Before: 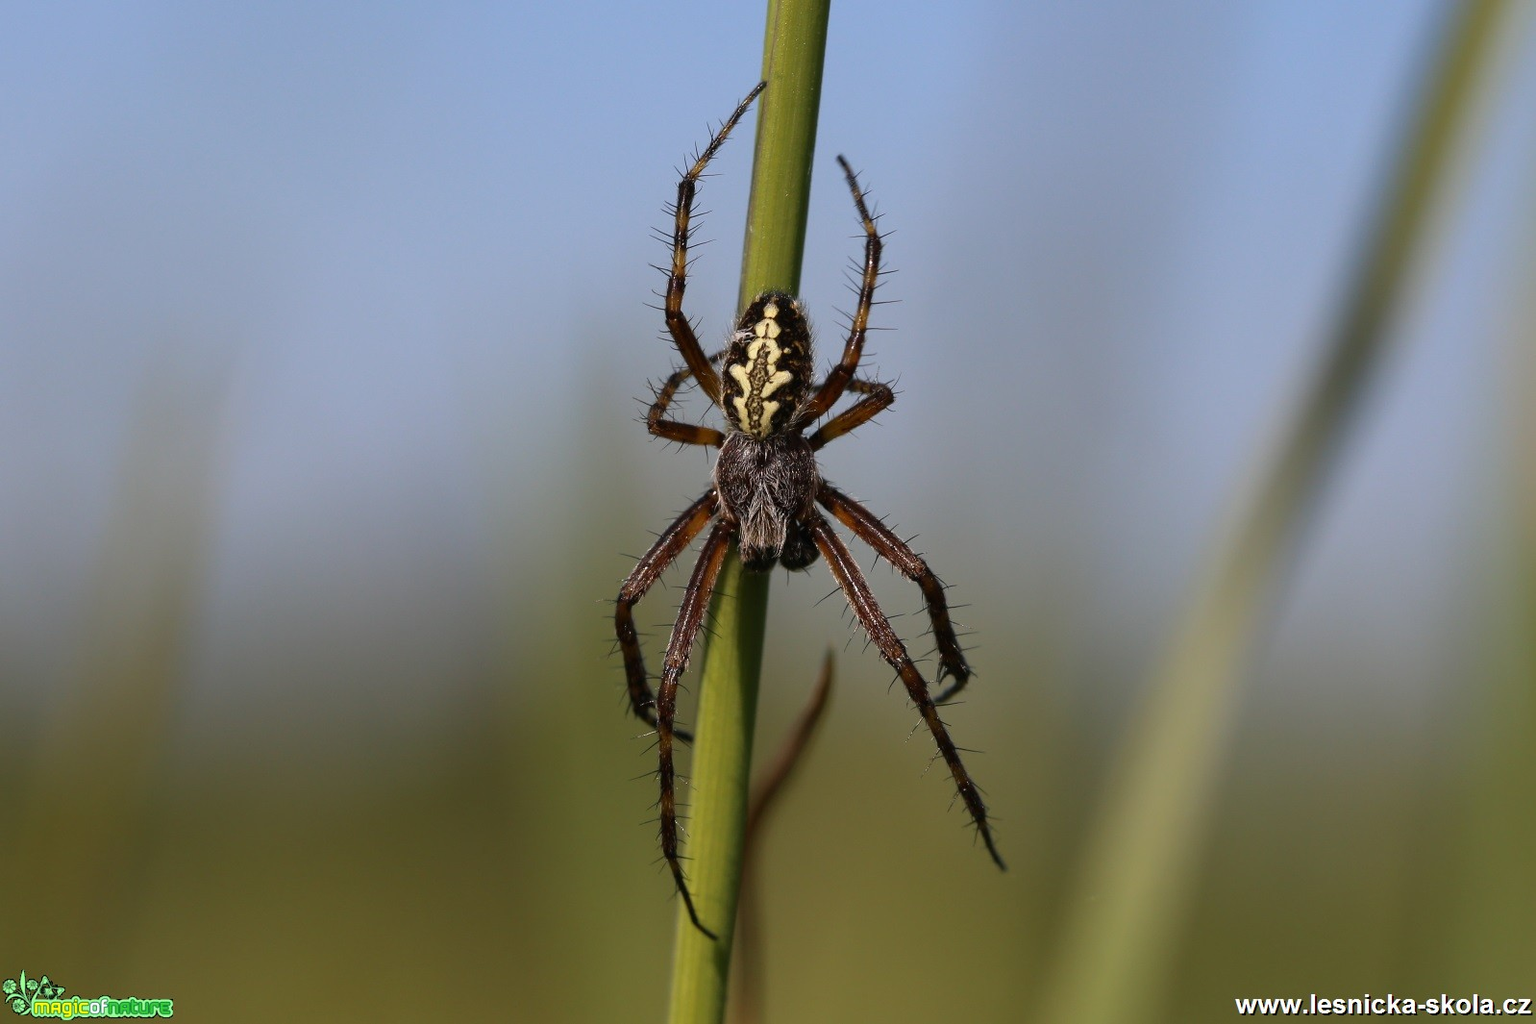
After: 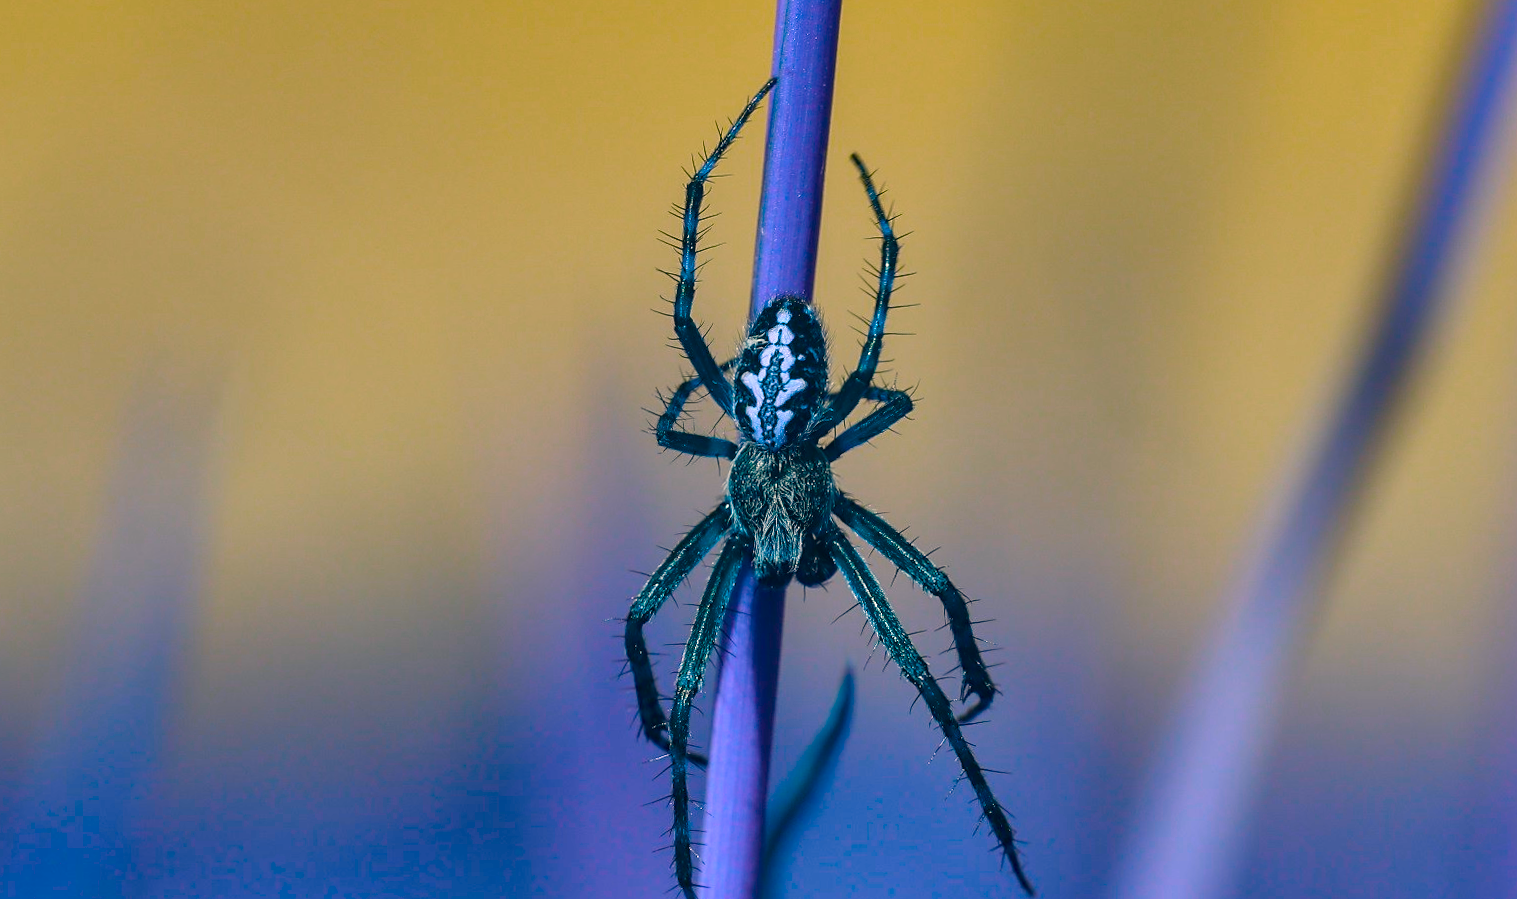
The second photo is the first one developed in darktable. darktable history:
color balance rgb: global offset › luminance 0.492%, perceptual saturation grading › global saturation 20%, perceptual saturation grading › highlights -25.602%, perceptual saturation grading › shadows 49.821%, hue shift 179.83°, global vibrance 49.798%, contrast 0.625%
local contrast: on, module defaults
sharpen: radius 1.847, amount 0.395, threshold 1.239
color correction: highlights a* 10.37, highlights b* 14.82, shadows a* -10.3, shadows b* -14.79
contrast brightness saturation: contrast 0.042, saturation 0.159
crop and rotate: angle 0.583°, left 0.27%, right 3.305%, bottom 14.213%
shadows and highlights: soften with gaussian
